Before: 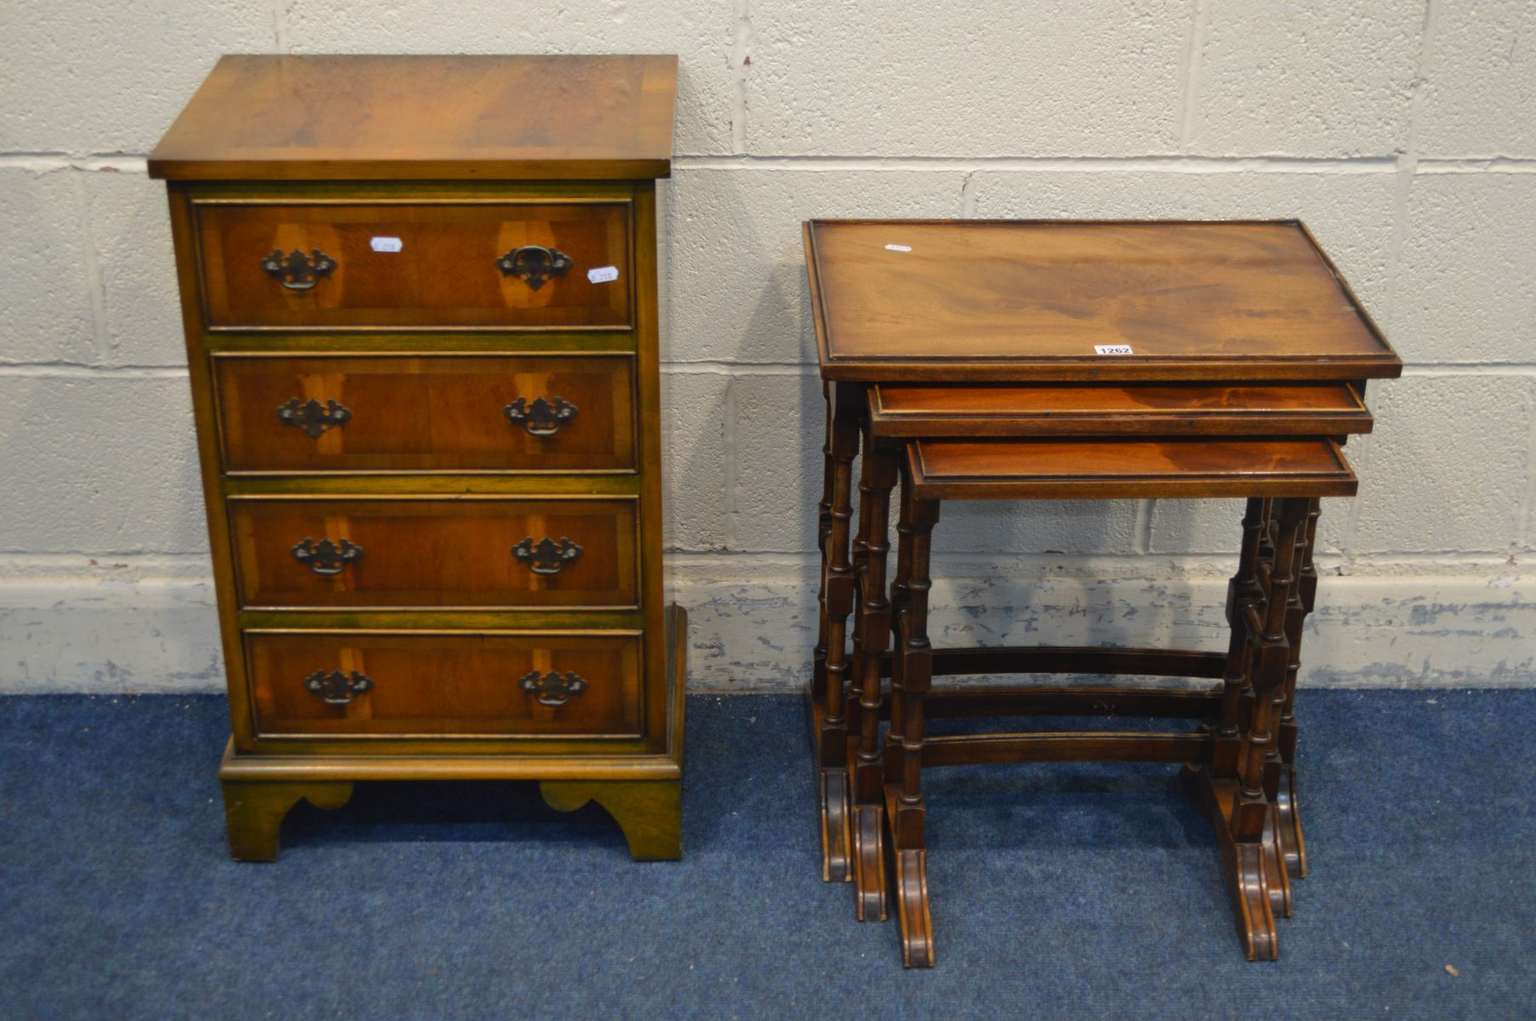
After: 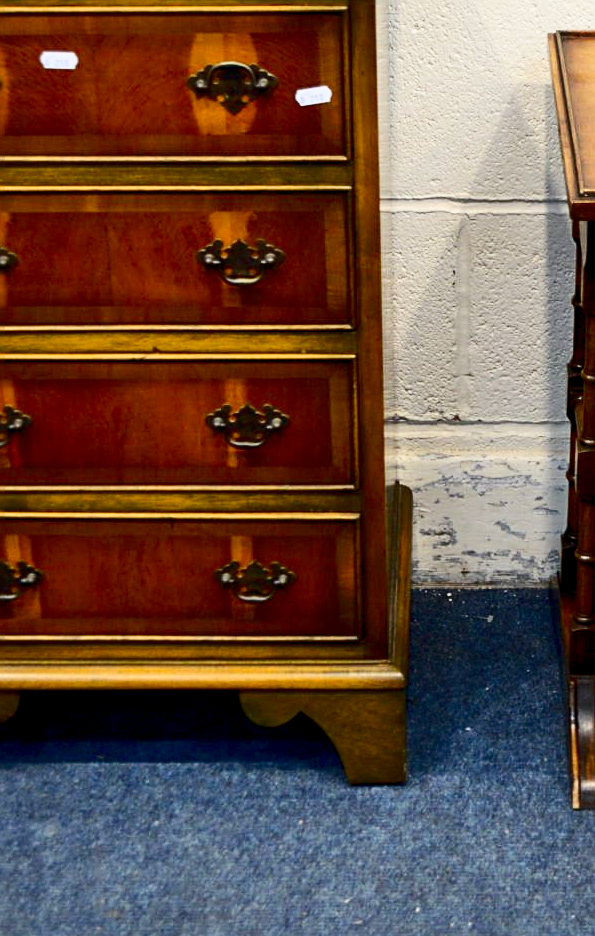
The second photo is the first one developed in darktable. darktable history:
crop and rotate: left 21.938%, top 18.989%, right 45.093%, bottom 2.972%
base curve: curves: ch0 [(0, 0) (0.204, 0.334) (0.55, 0.733) (1, 1)], preserve colors none
sharpen: on, module defaults
contrast brightness saturation: contrast 0.295
color zones: curves: ch1 [(0, 0.525) (0.143, 0.556) (0.286, 0.52) (0.429, 0.5) (0.571, 0.5) (0.714, 0.5) (0.857, 0.503) (1, 0.525)]
exposure: black level correction 0.009, compensate highlight preservation false
